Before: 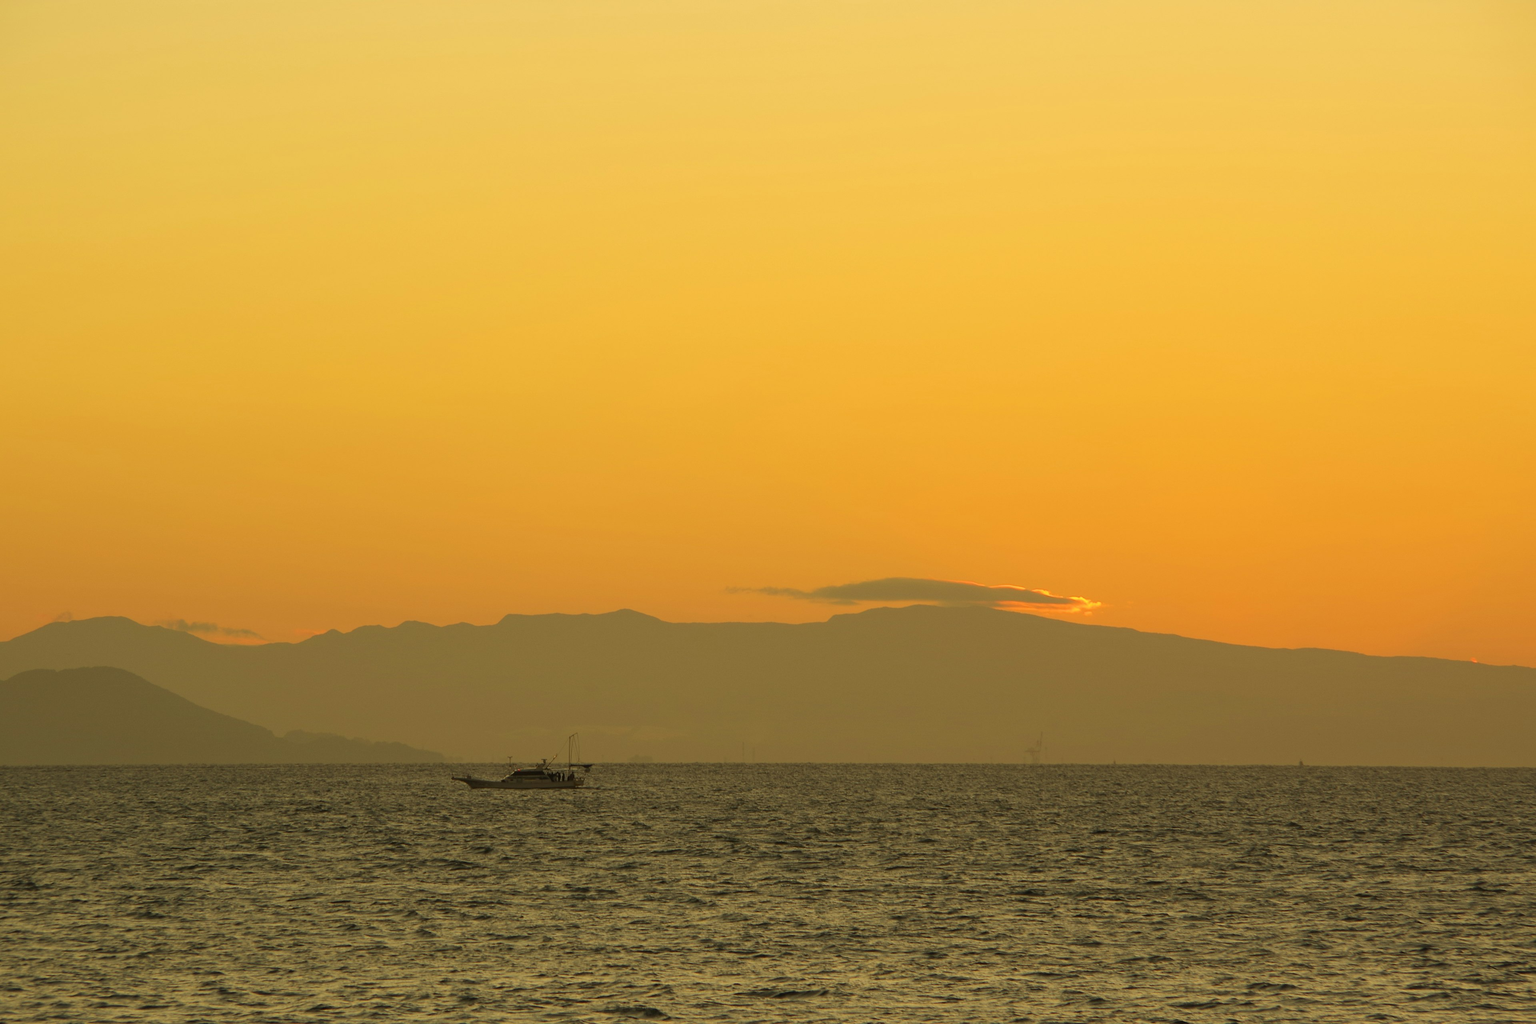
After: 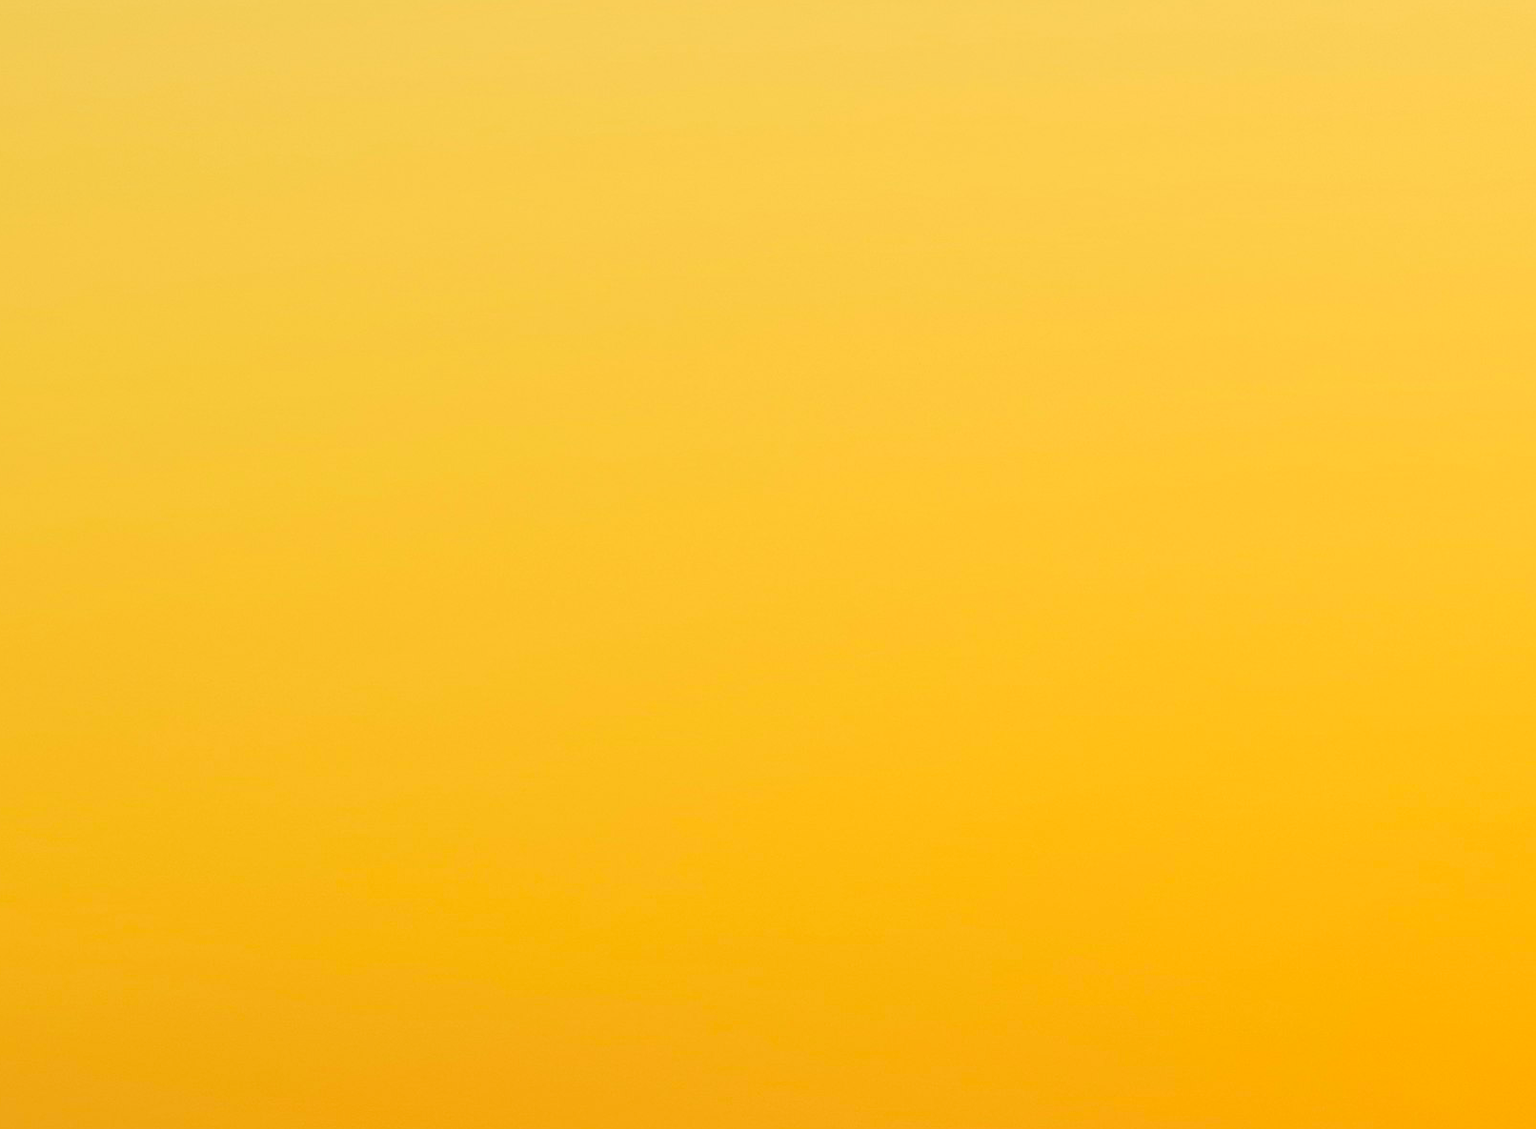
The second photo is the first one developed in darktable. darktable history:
crop and rotate: left 10.817%, top 0.062%, right 47.194%, bottom 53.626%
contrast brightness saturation: brightness 0.09, saturation 0.19
